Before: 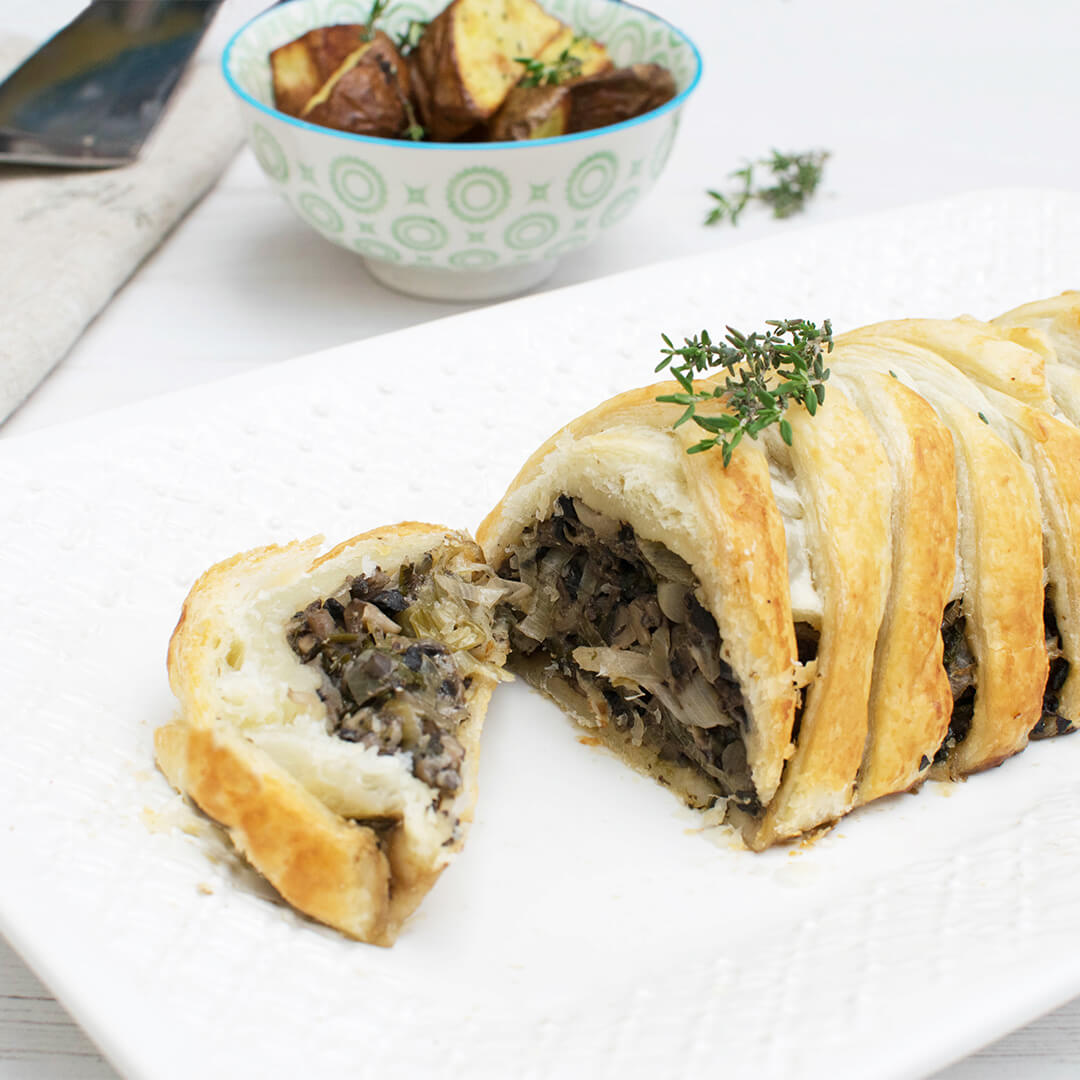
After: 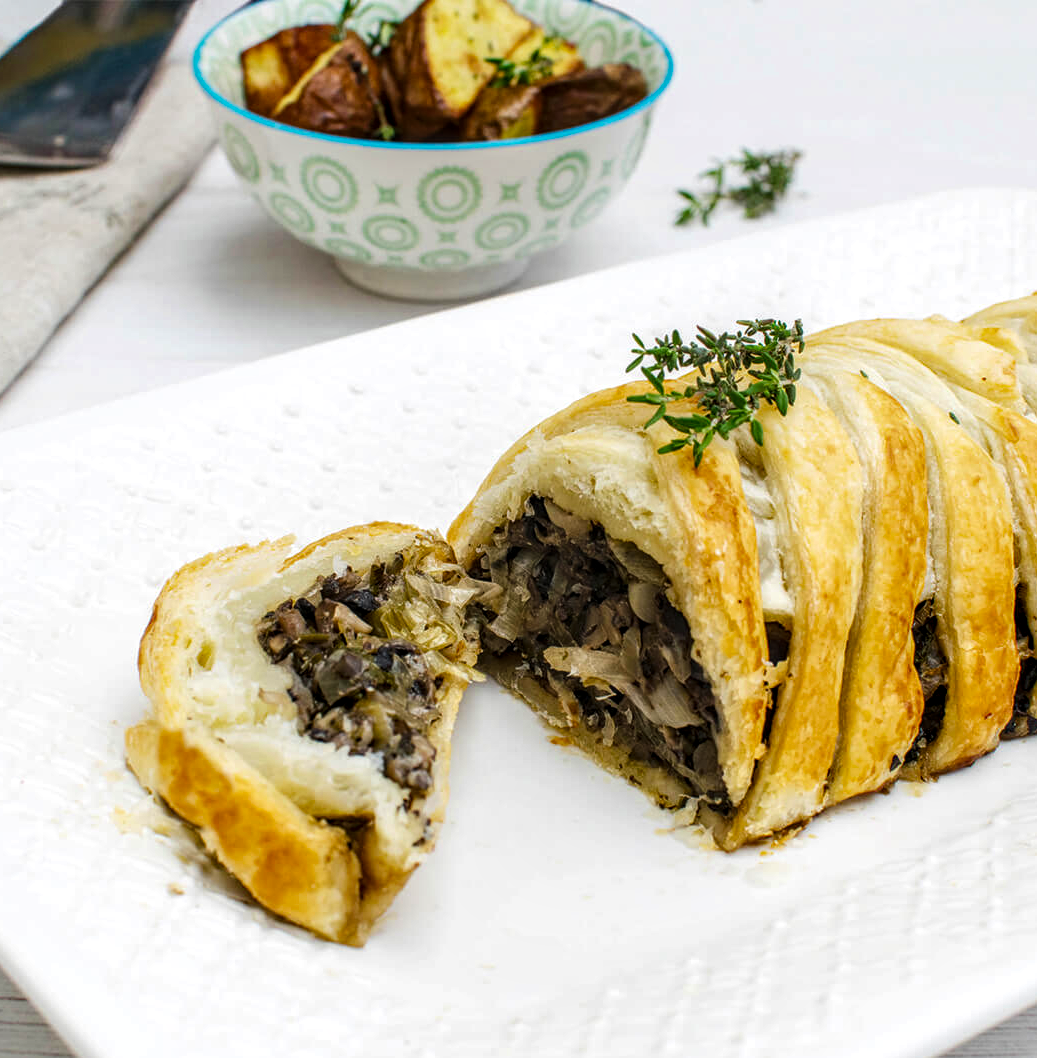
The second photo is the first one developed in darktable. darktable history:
crop and rotate: left 2.744%, right 1.148%, bottom 1.965%
velvia: strength 31.54%, mid-tones bias 0.2
exposure: black level correction -0.024, exposure -0.12 EV, compensate highlight preservation false
local contrast: highlights 9%, shadows 37%, detail 183%, midtone range 0.472
